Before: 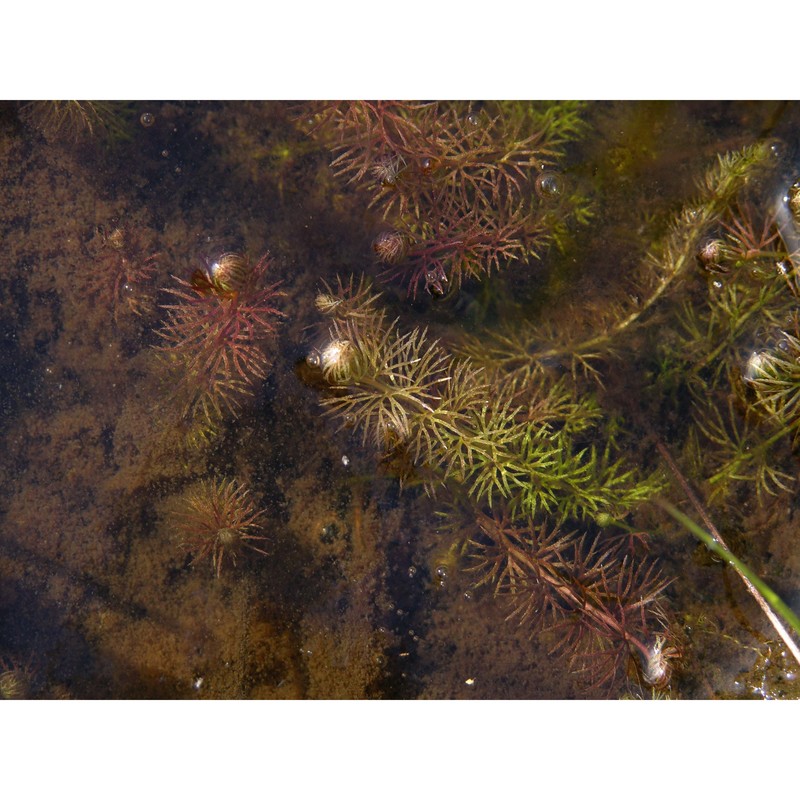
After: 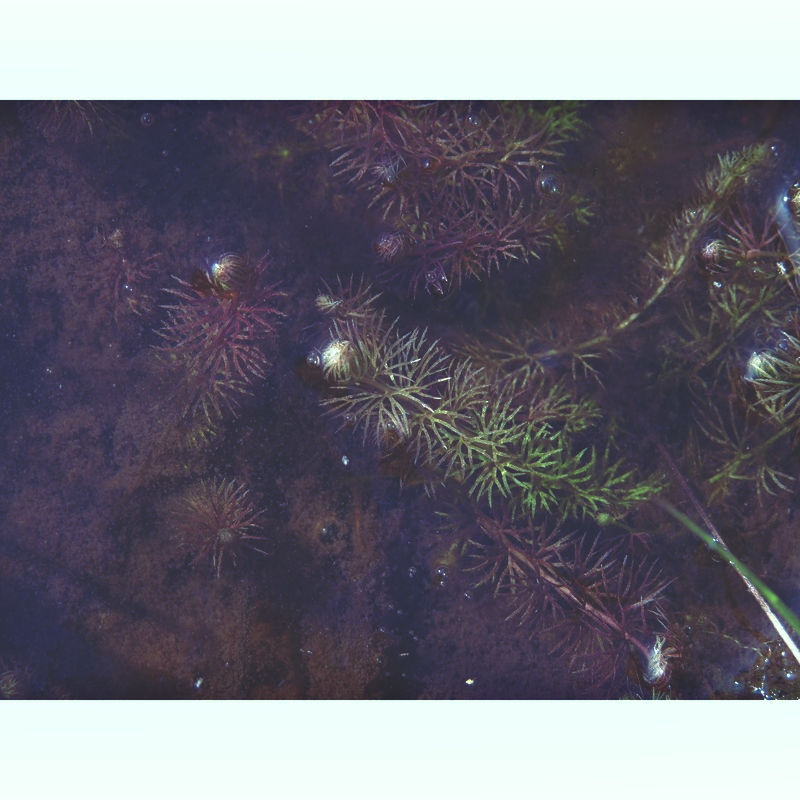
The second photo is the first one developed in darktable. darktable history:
rgb curve: curves: ch0 [(0, 0.186) (0.314, 0.284) (0.576, 0.466) (0.805, 0.691) (0.936, 0.886)]; ch1 [(0, 0.186) (0.314, 0.284) (0.581, 0.534) (0.771, 0.746) (0.936, 0.958)]; ch2 [(0, 0.216) (0.275, 0.39) (1, 1)], mode RGB, independent channels, compensate middle gray true, preserve colors none
shadows and highlights: shadows 20.91, highlights -82.73, soften with gaussian
